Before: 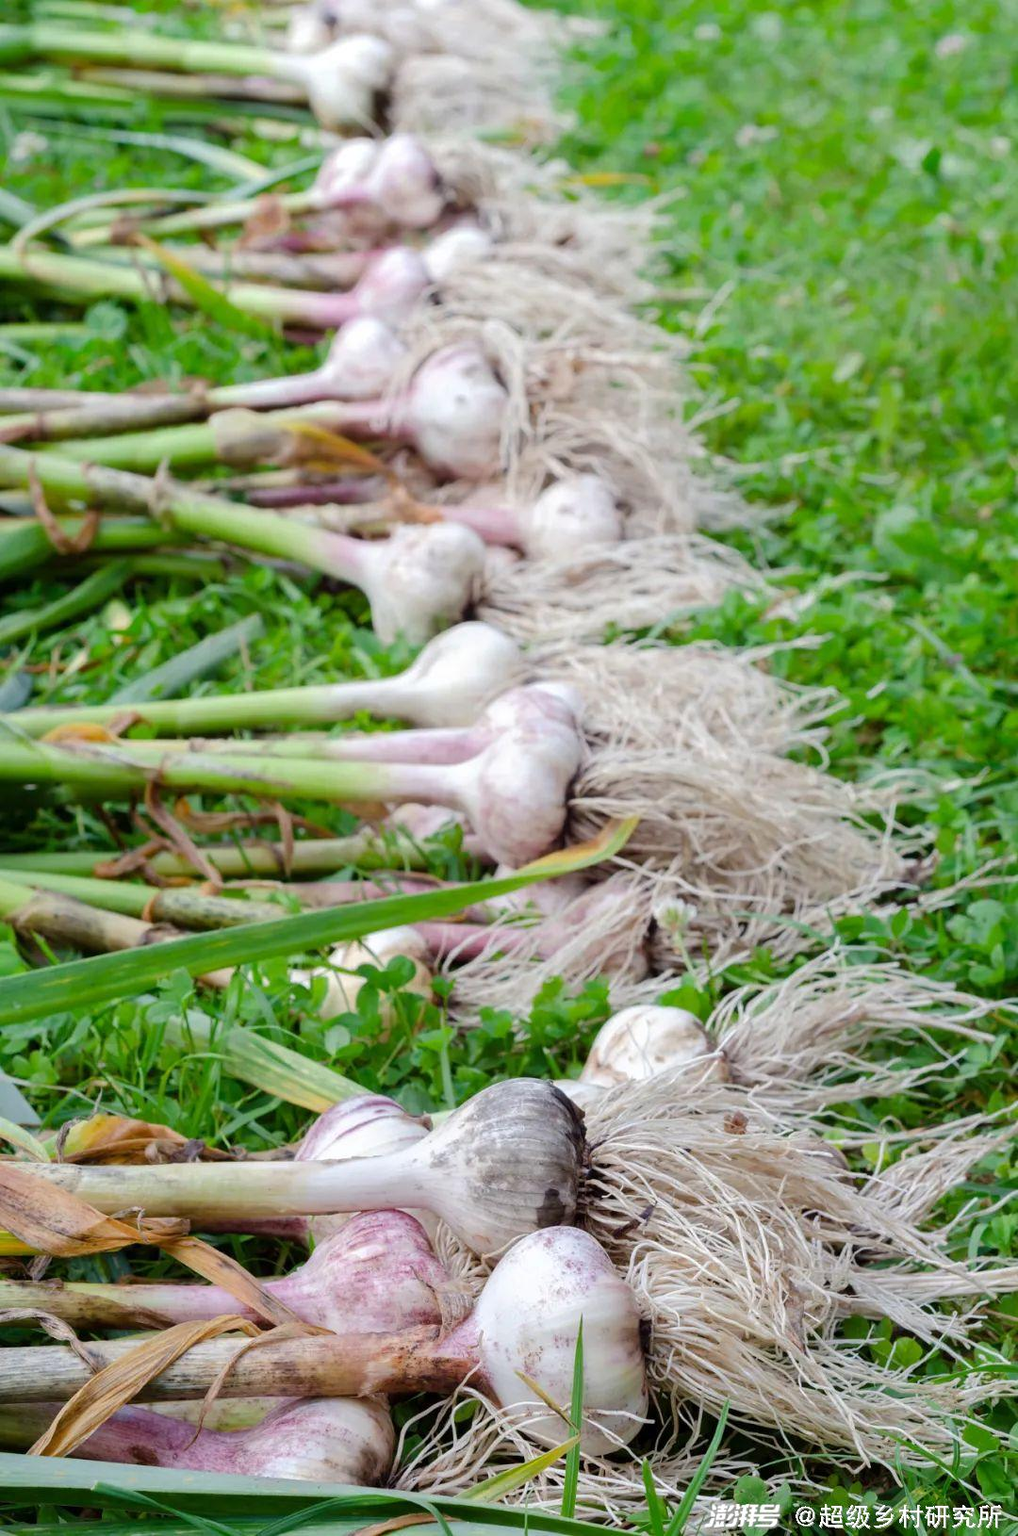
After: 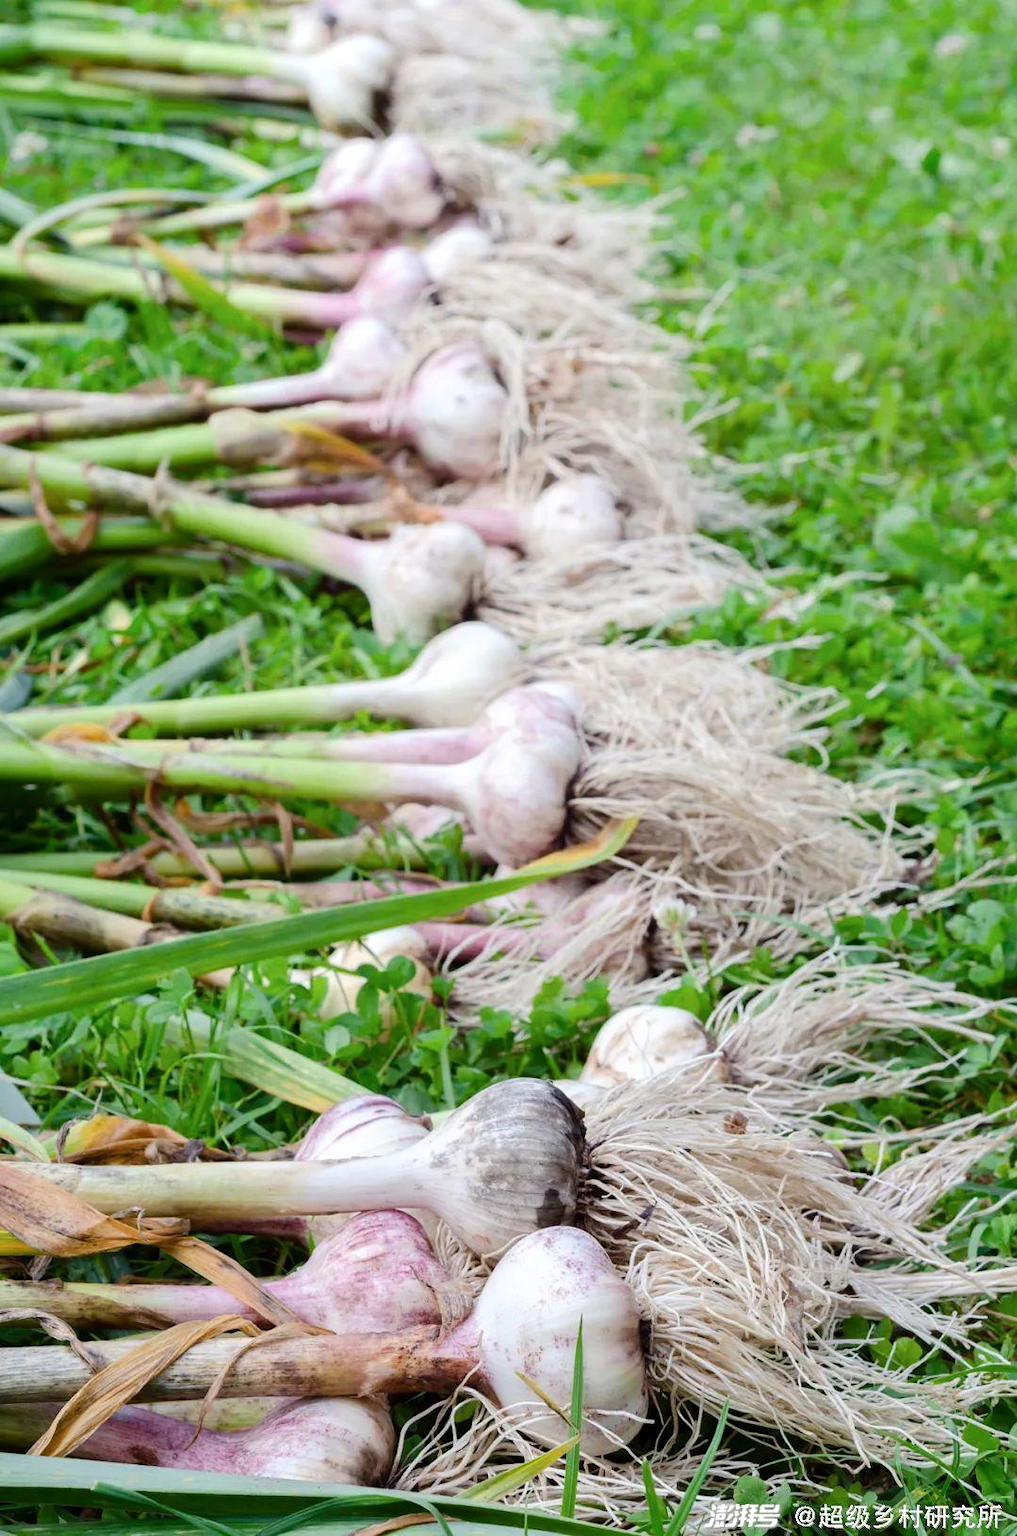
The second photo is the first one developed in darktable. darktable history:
contrast brightness saturation: contrast 0.148, brightness 0.041
